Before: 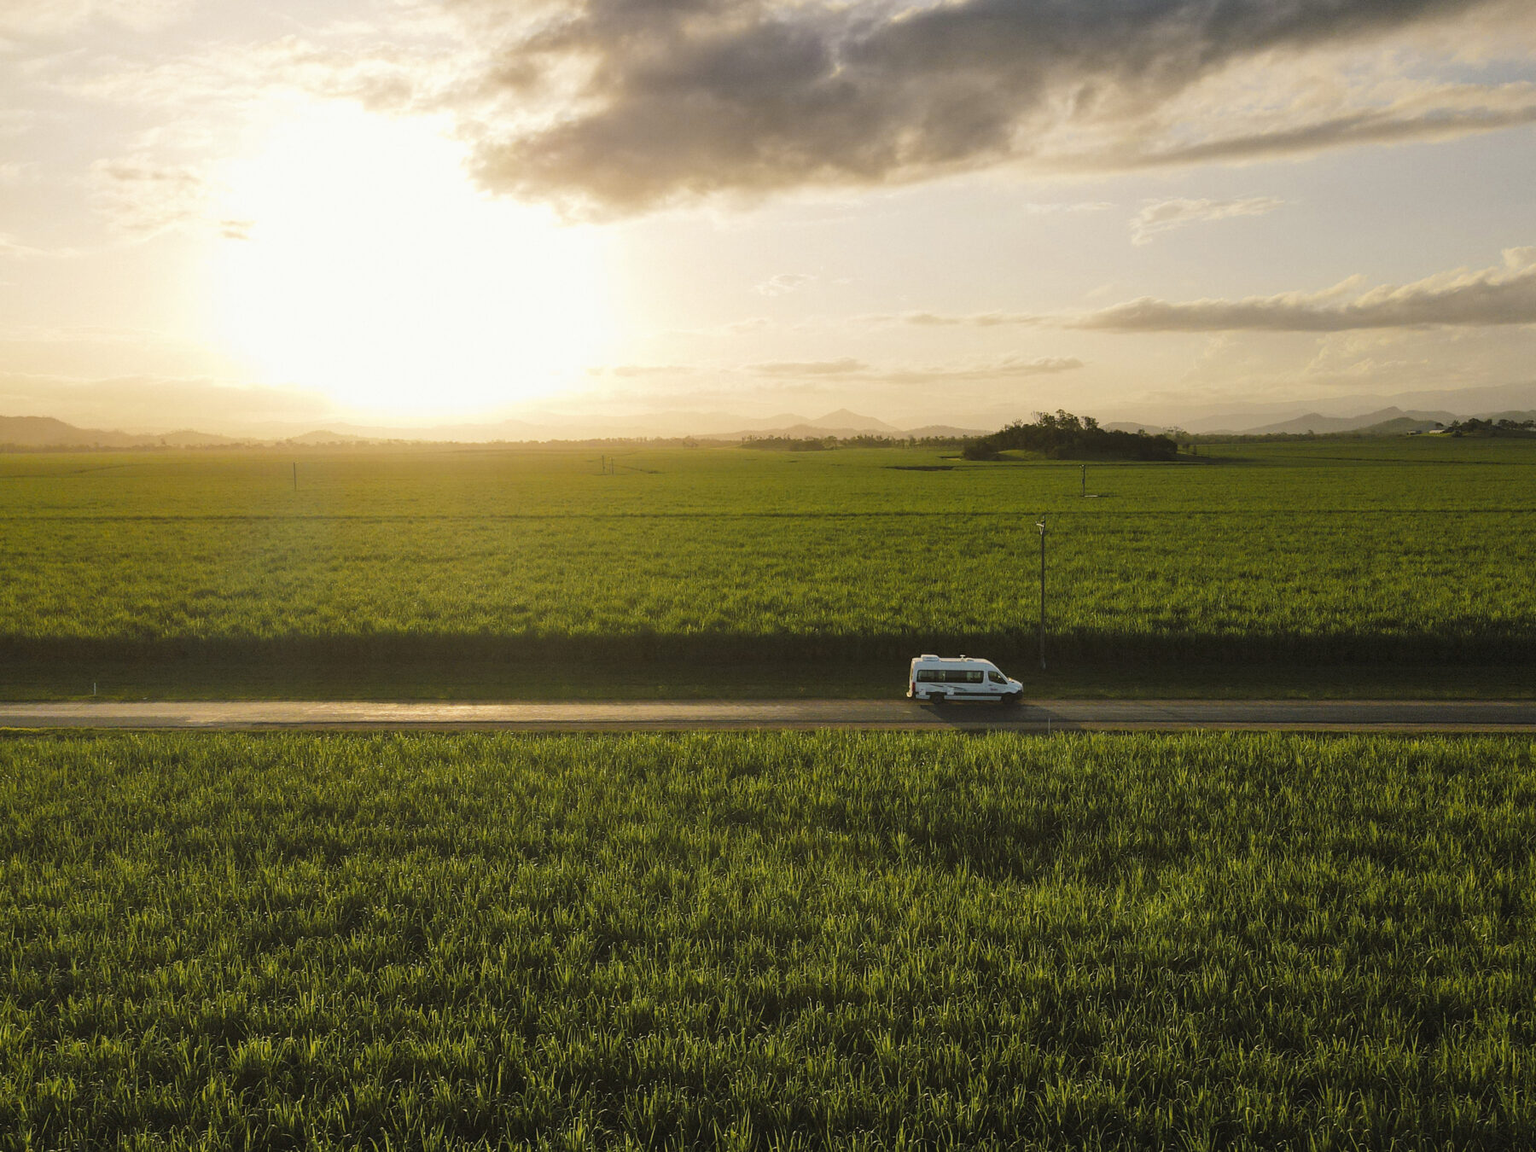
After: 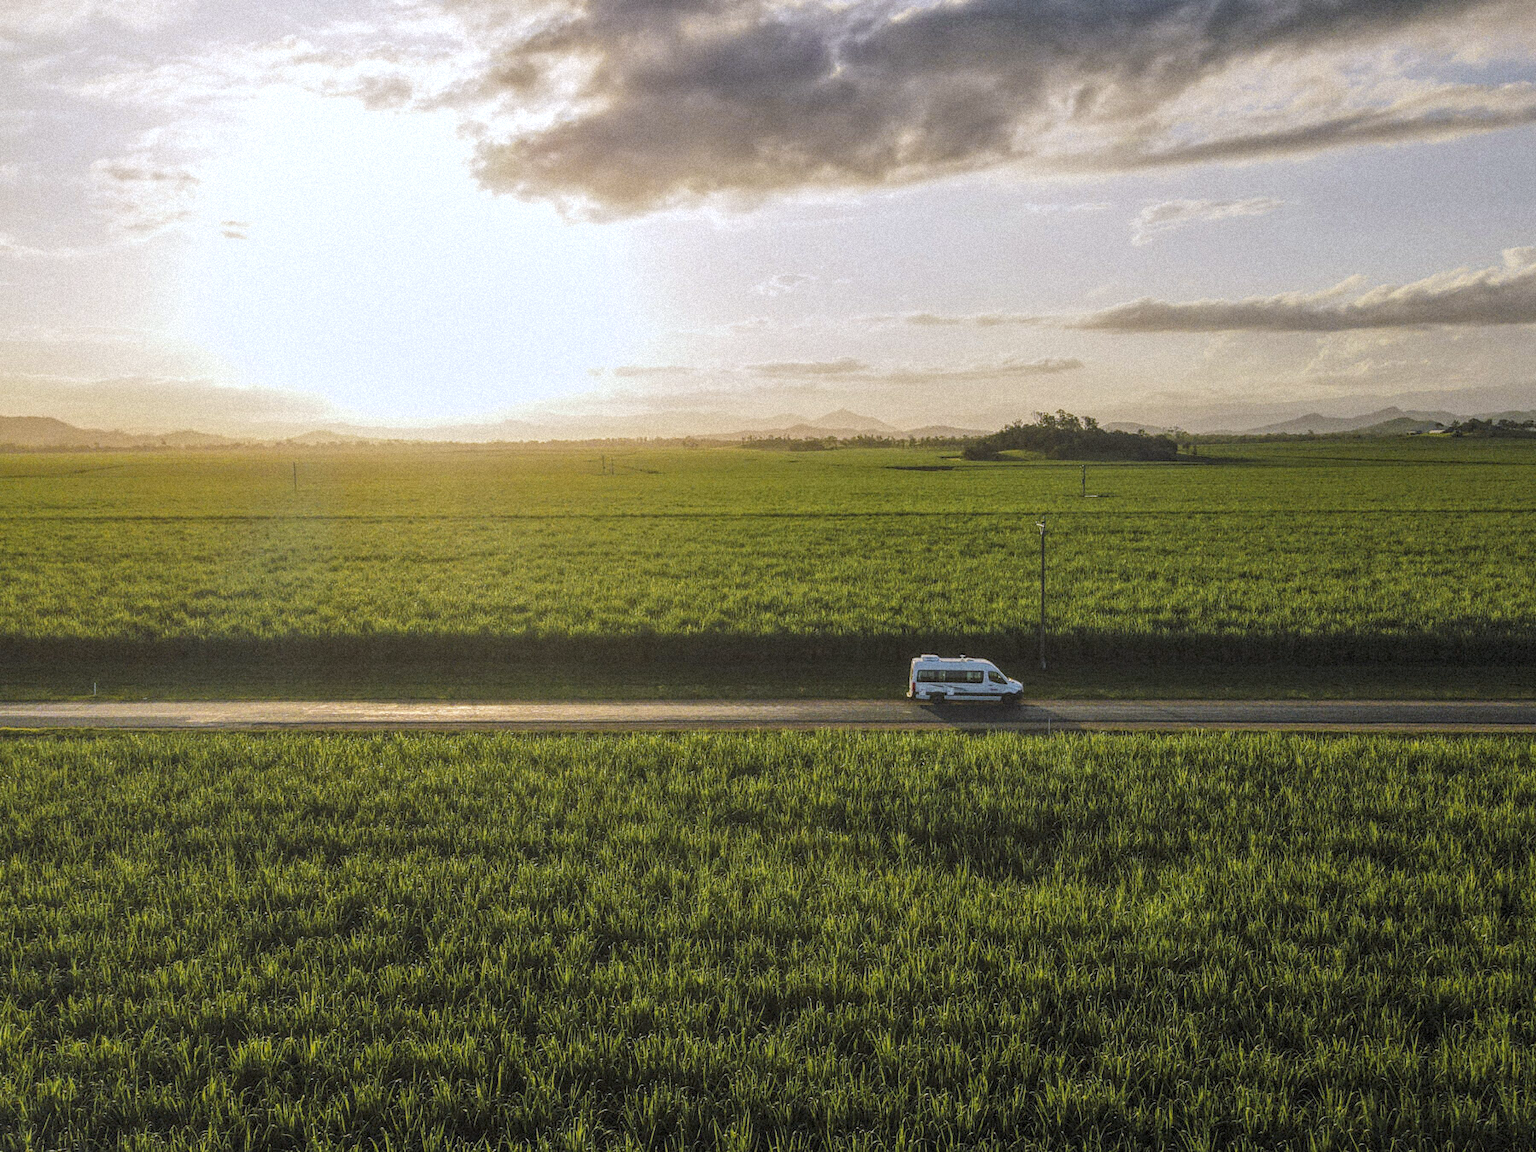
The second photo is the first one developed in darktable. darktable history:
grain: mid-tones bias 0%
contrast equalizer: octaves 7, y [[0.6 ×6], [0.55 ×6], [0 ×6], [0 ×6], [0 ×6]], mix 0.3
white balance: red 0.967, blue 1.119, emerald 0.756
local contrast: highlights 66%, shadows 33%, detail 166%, midtone range 0.2
